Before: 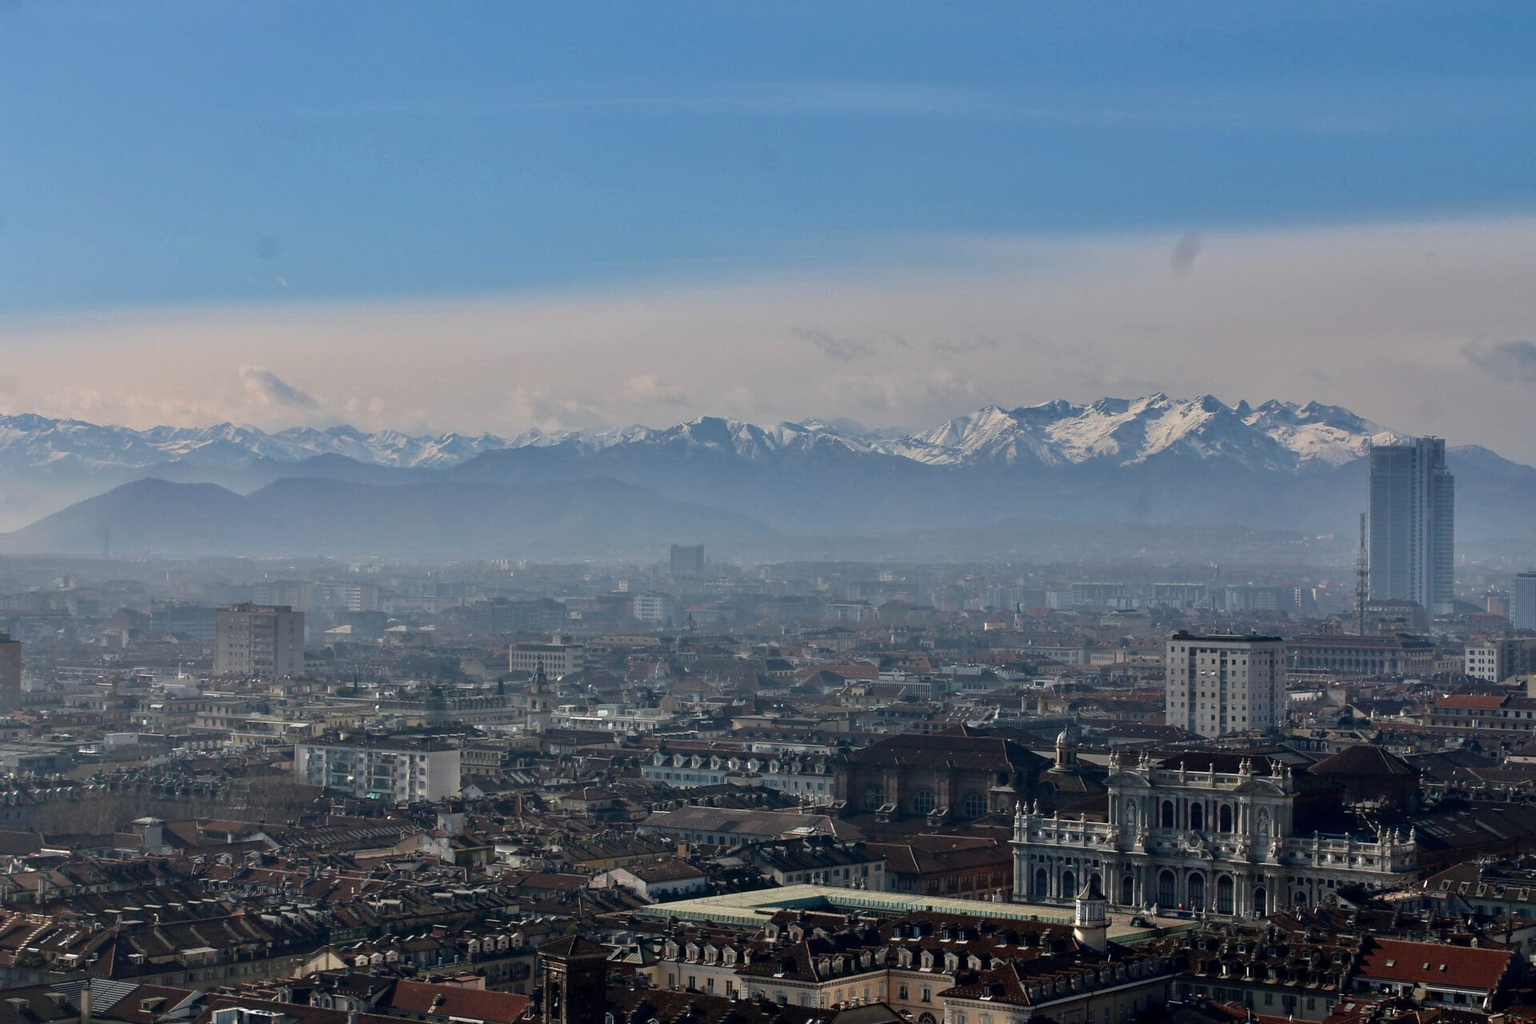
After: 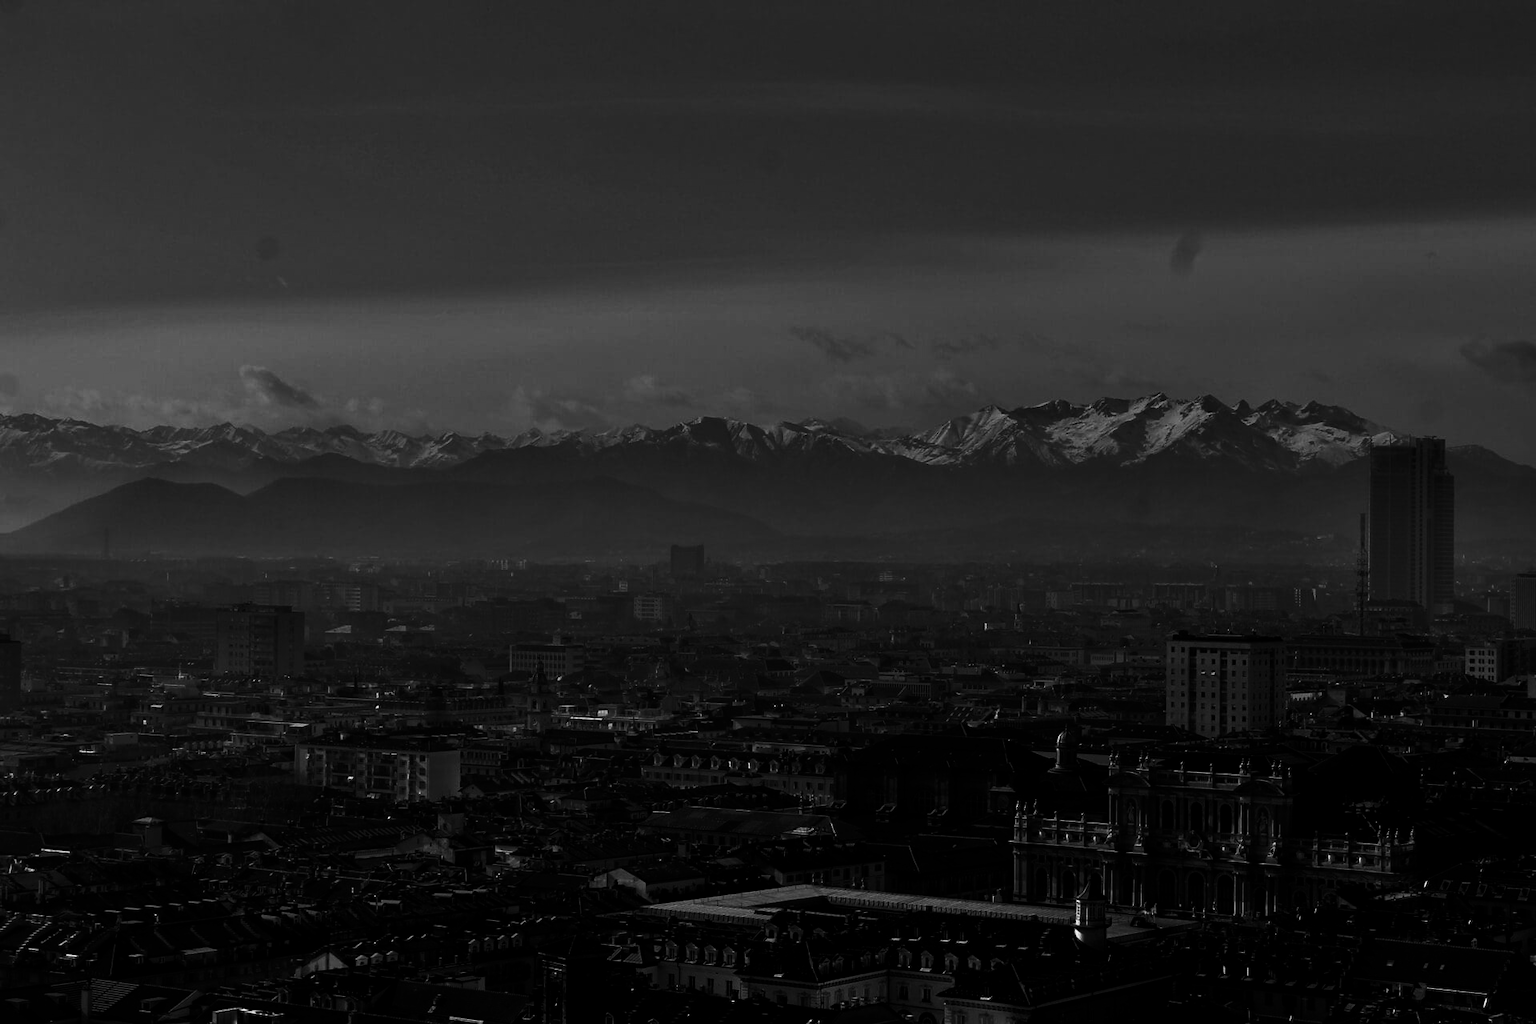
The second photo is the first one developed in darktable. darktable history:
monochrome: a -35.87, b 49.73, size 1.7
contrast brightness saturation: brightness -1, saturation 1
